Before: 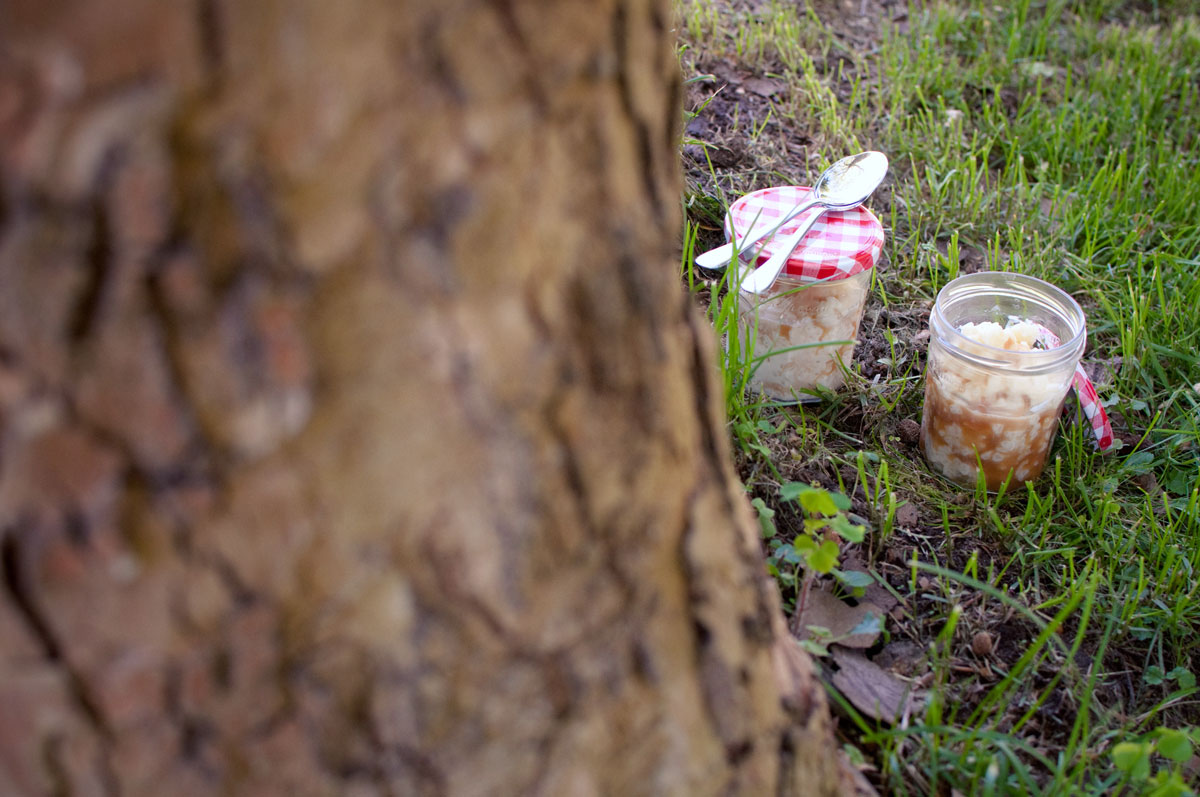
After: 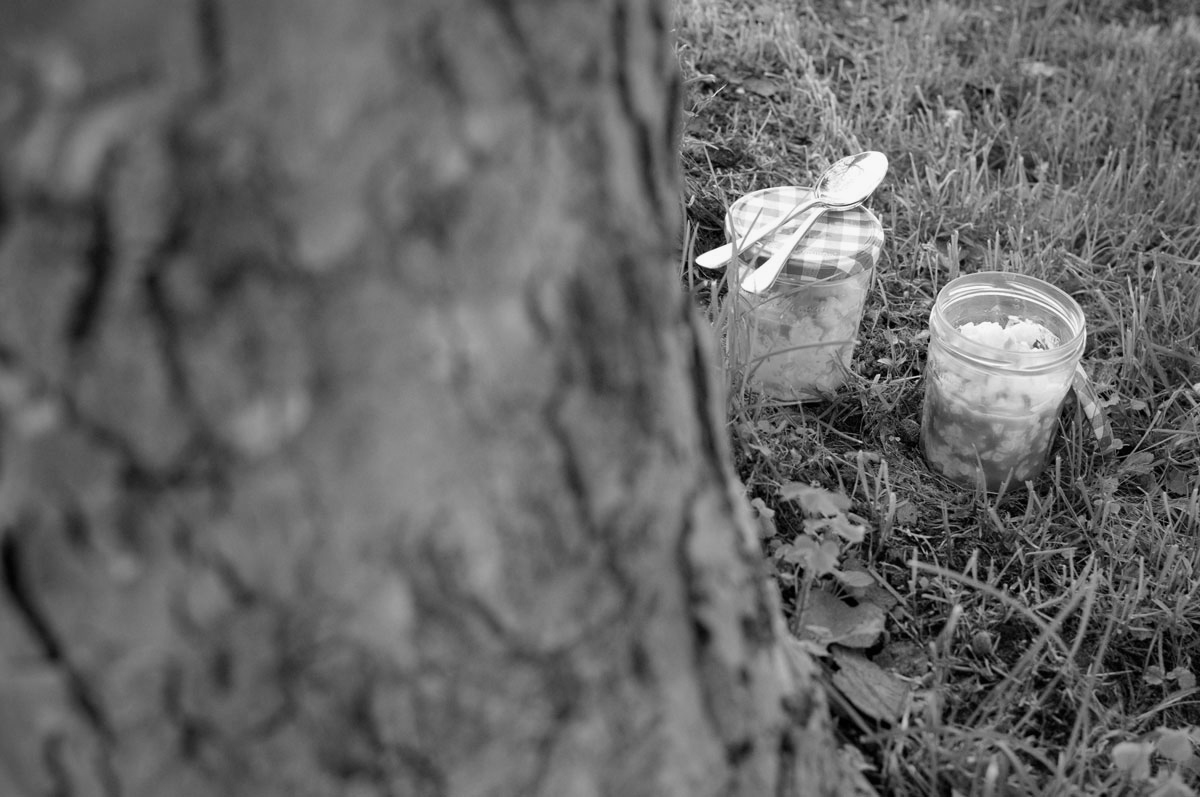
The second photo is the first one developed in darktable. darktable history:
shadows and highlights: shadows 49, highlights -41, soften with gaussian
monochrome: a 32, b 64, size 2.3
